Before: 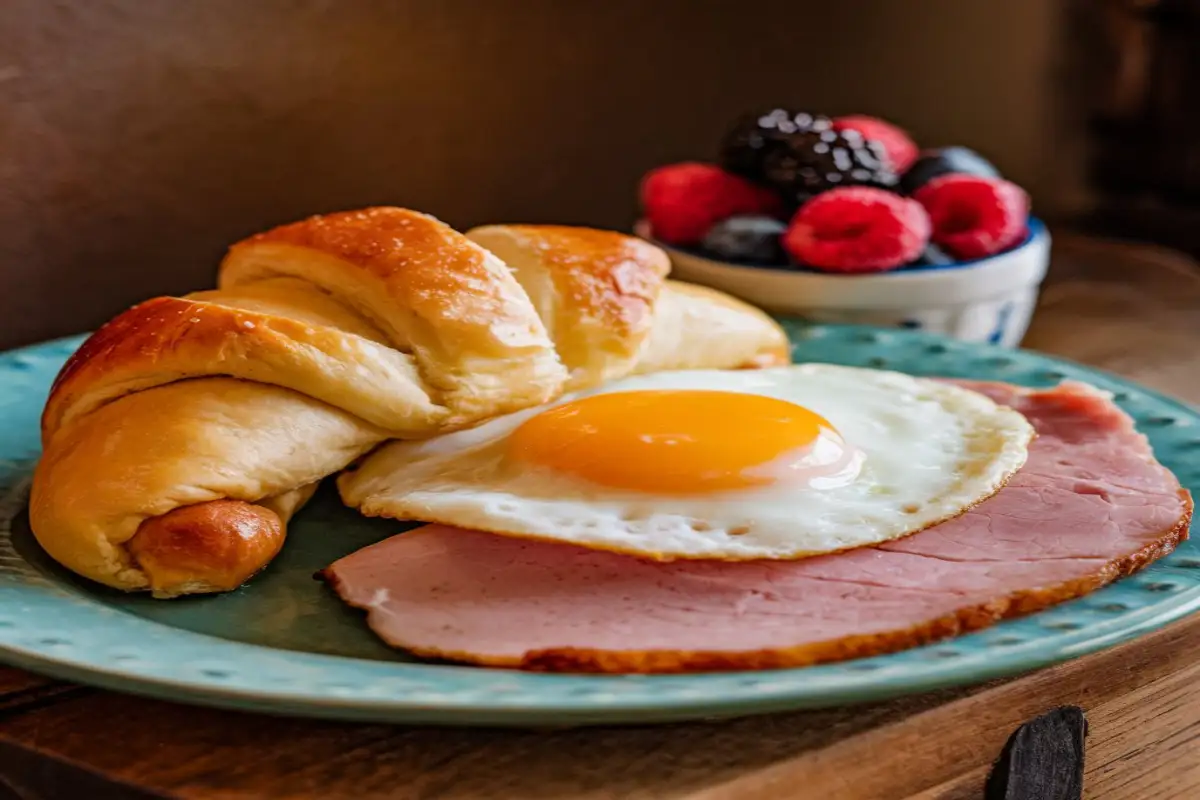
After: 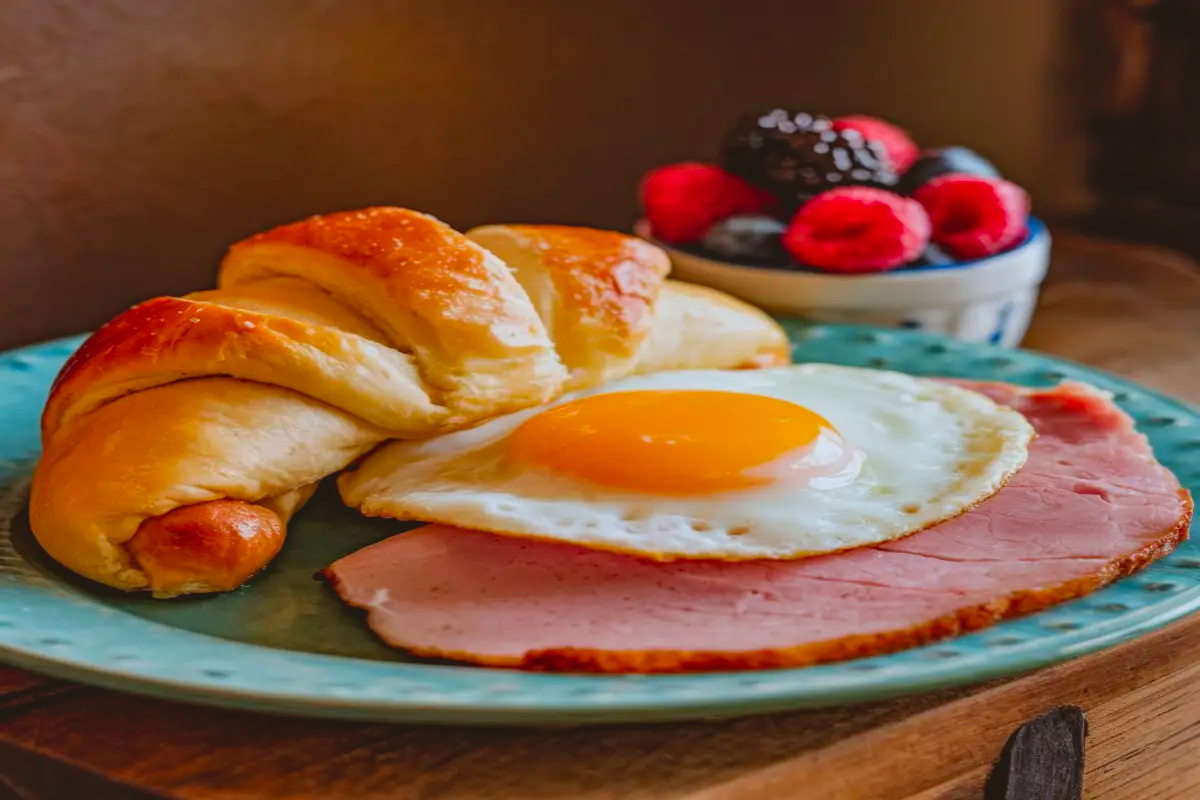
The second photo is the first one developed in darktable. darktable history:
color correction: highlights a* -3.28, highlights b* -6.24, shadows a* 3.1, shadows b* 5.19
contrast equalizer: y [[0.509, 0.517, 0.523, 0.523, 0.517, 0.509], [0.5 ×6], [0.5 ×6], [0 ×6], [0 ×6]]
contrast brightness saturation: contrast -0.19, saturation 0.19
